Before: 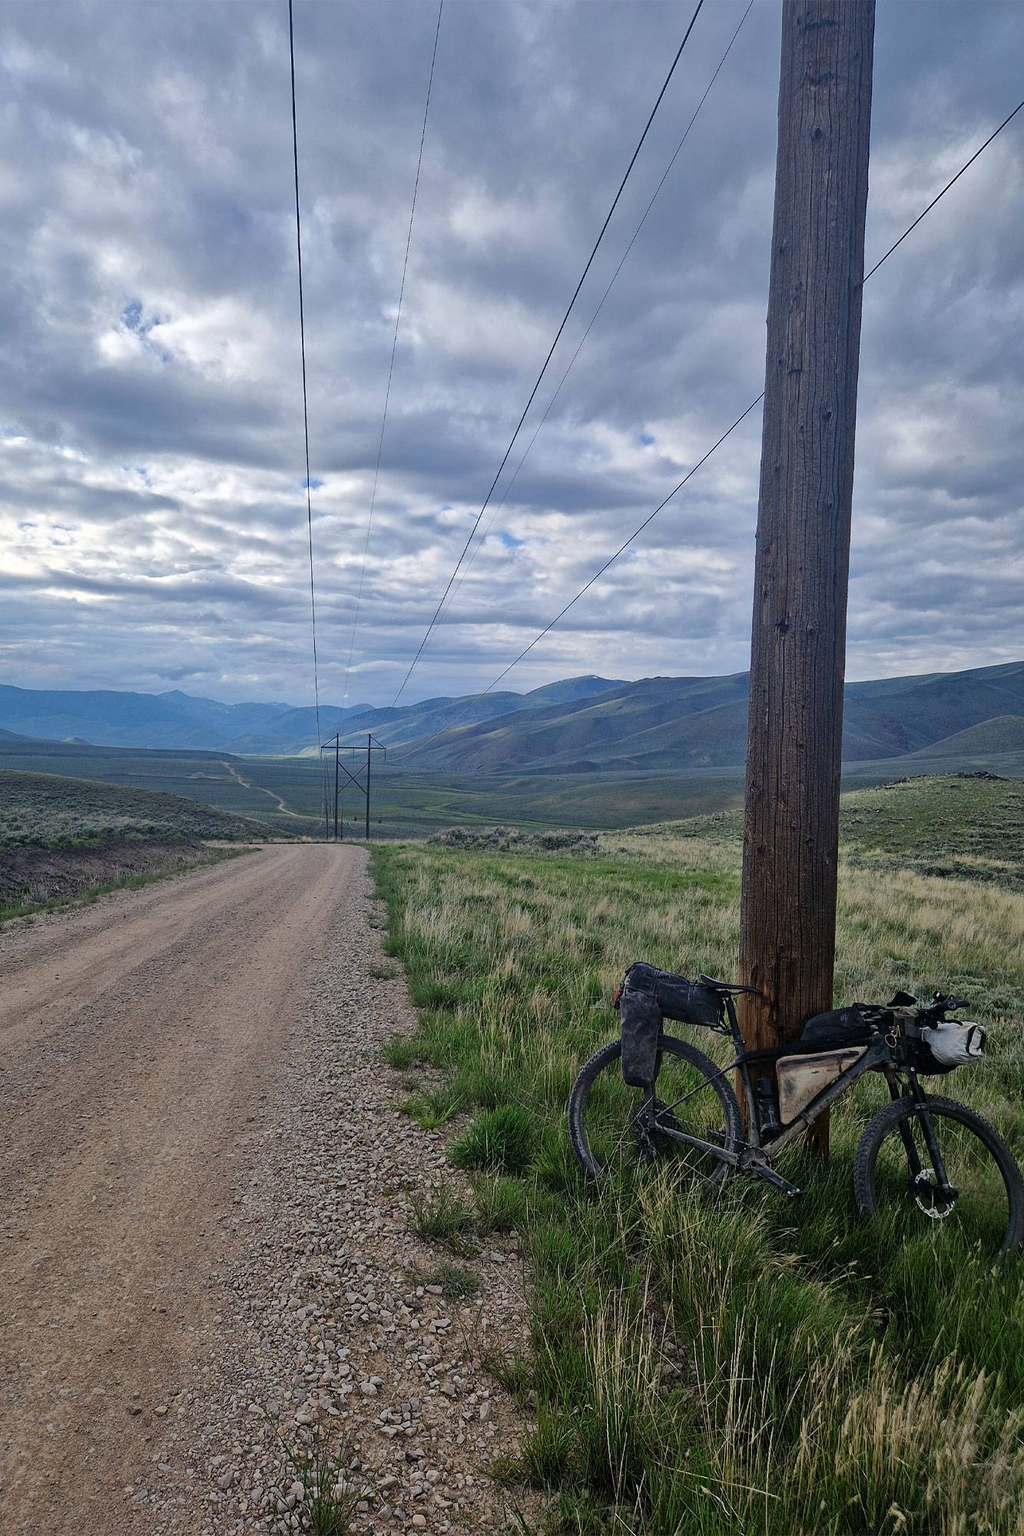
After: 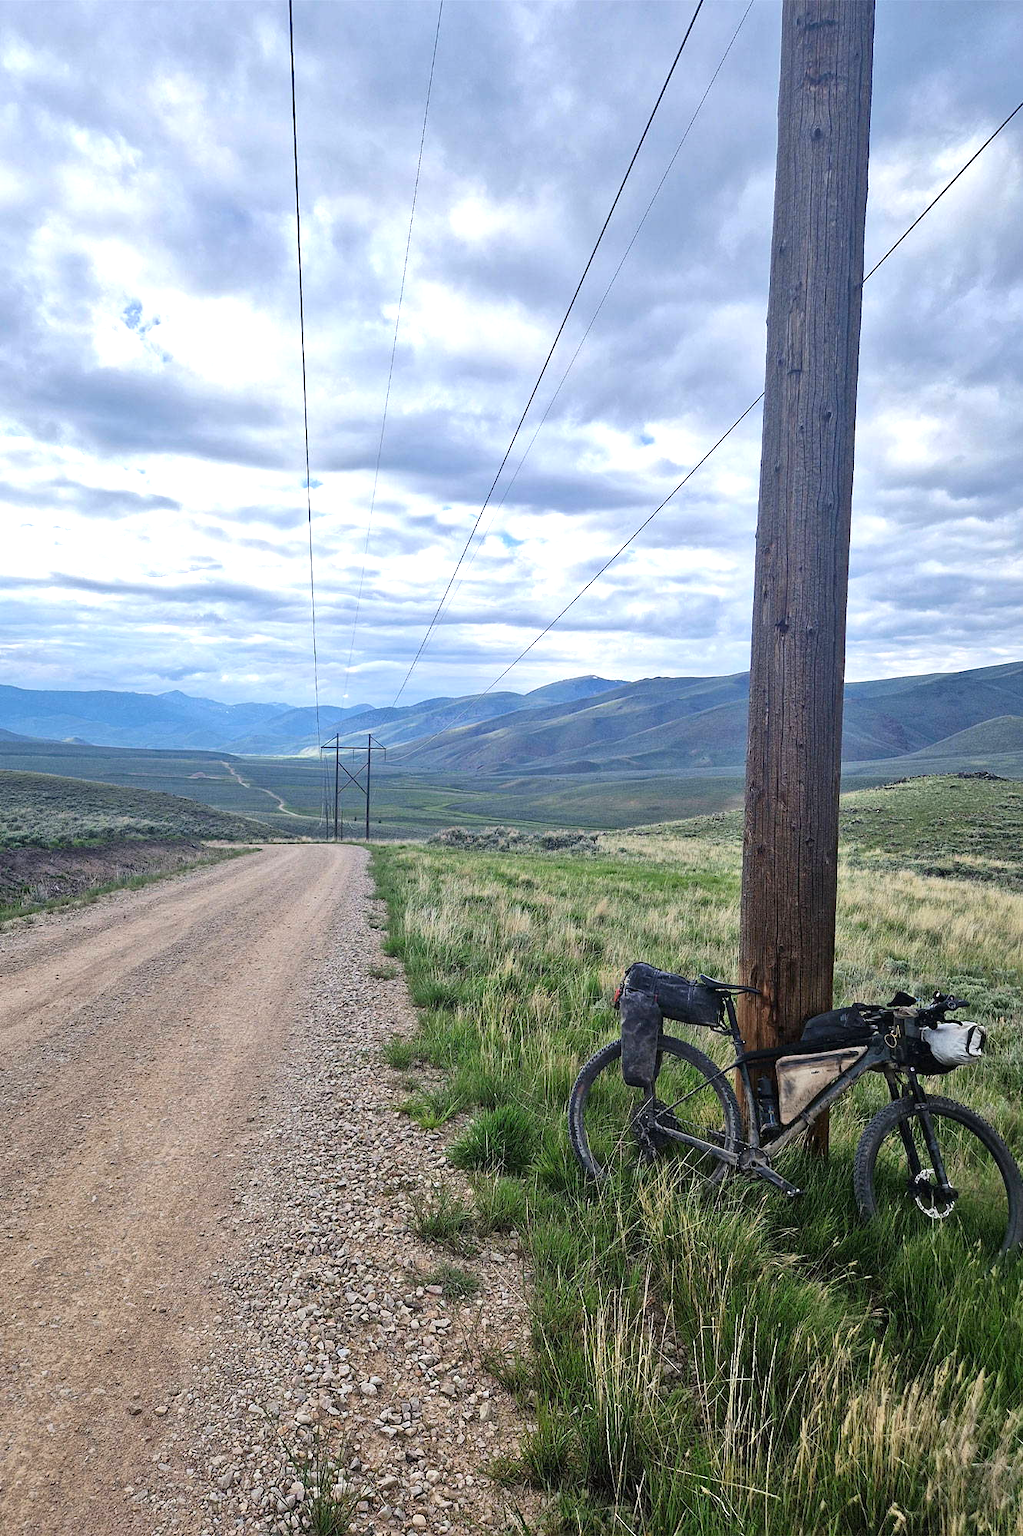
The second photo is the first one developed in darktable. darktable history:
exposure: black level correction 0, exposure 0.953 EV, compensate highlight preservation false
